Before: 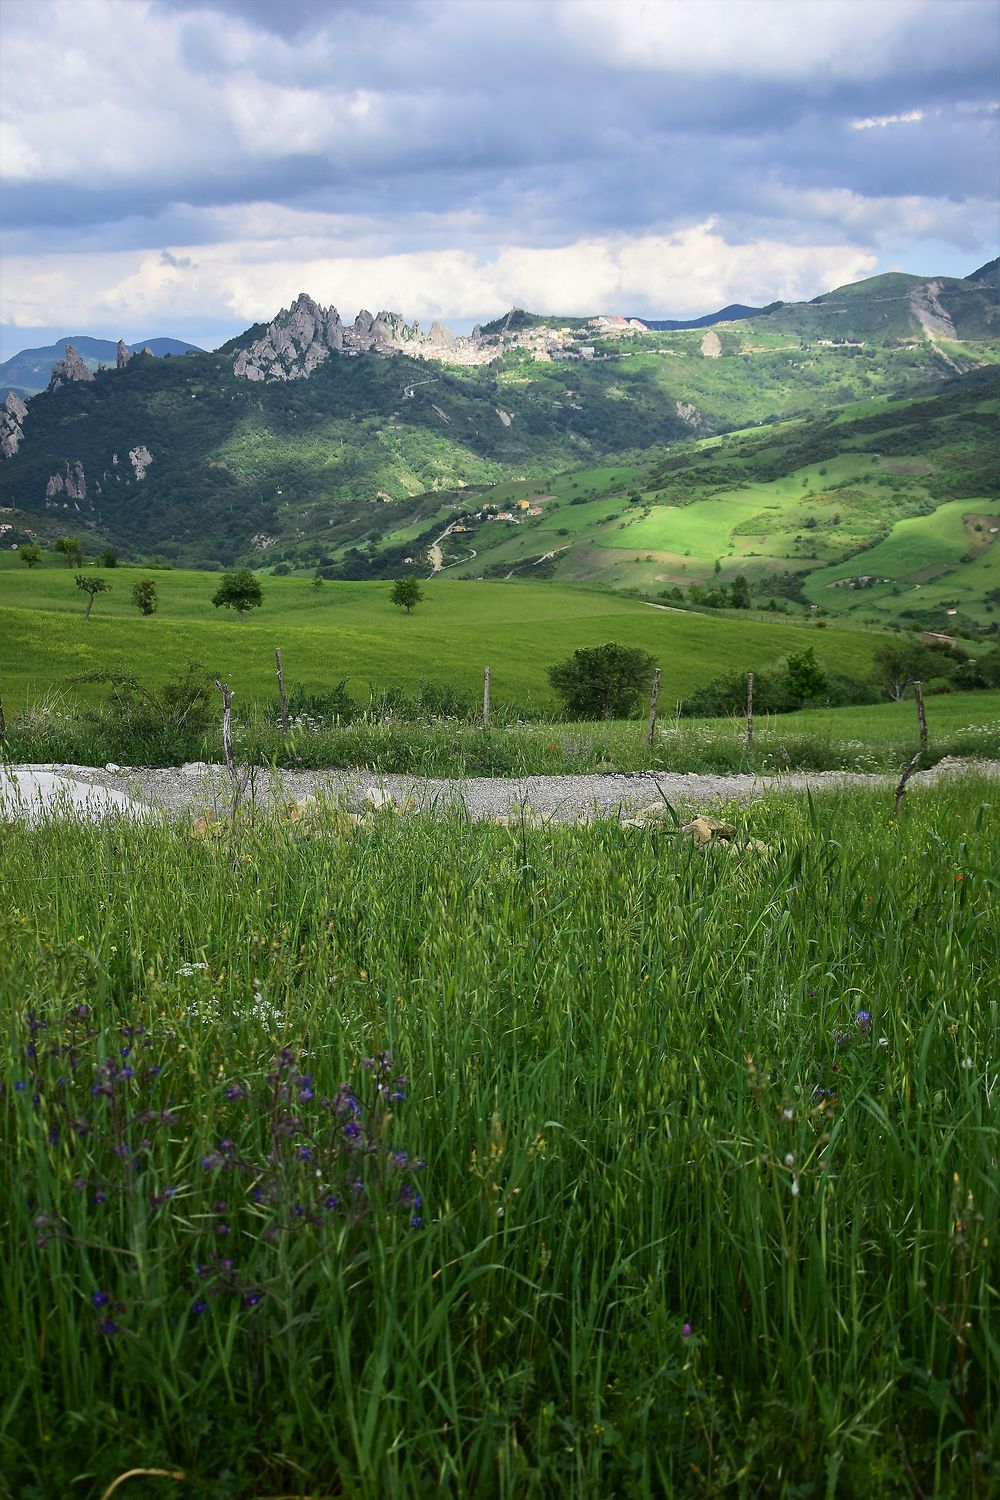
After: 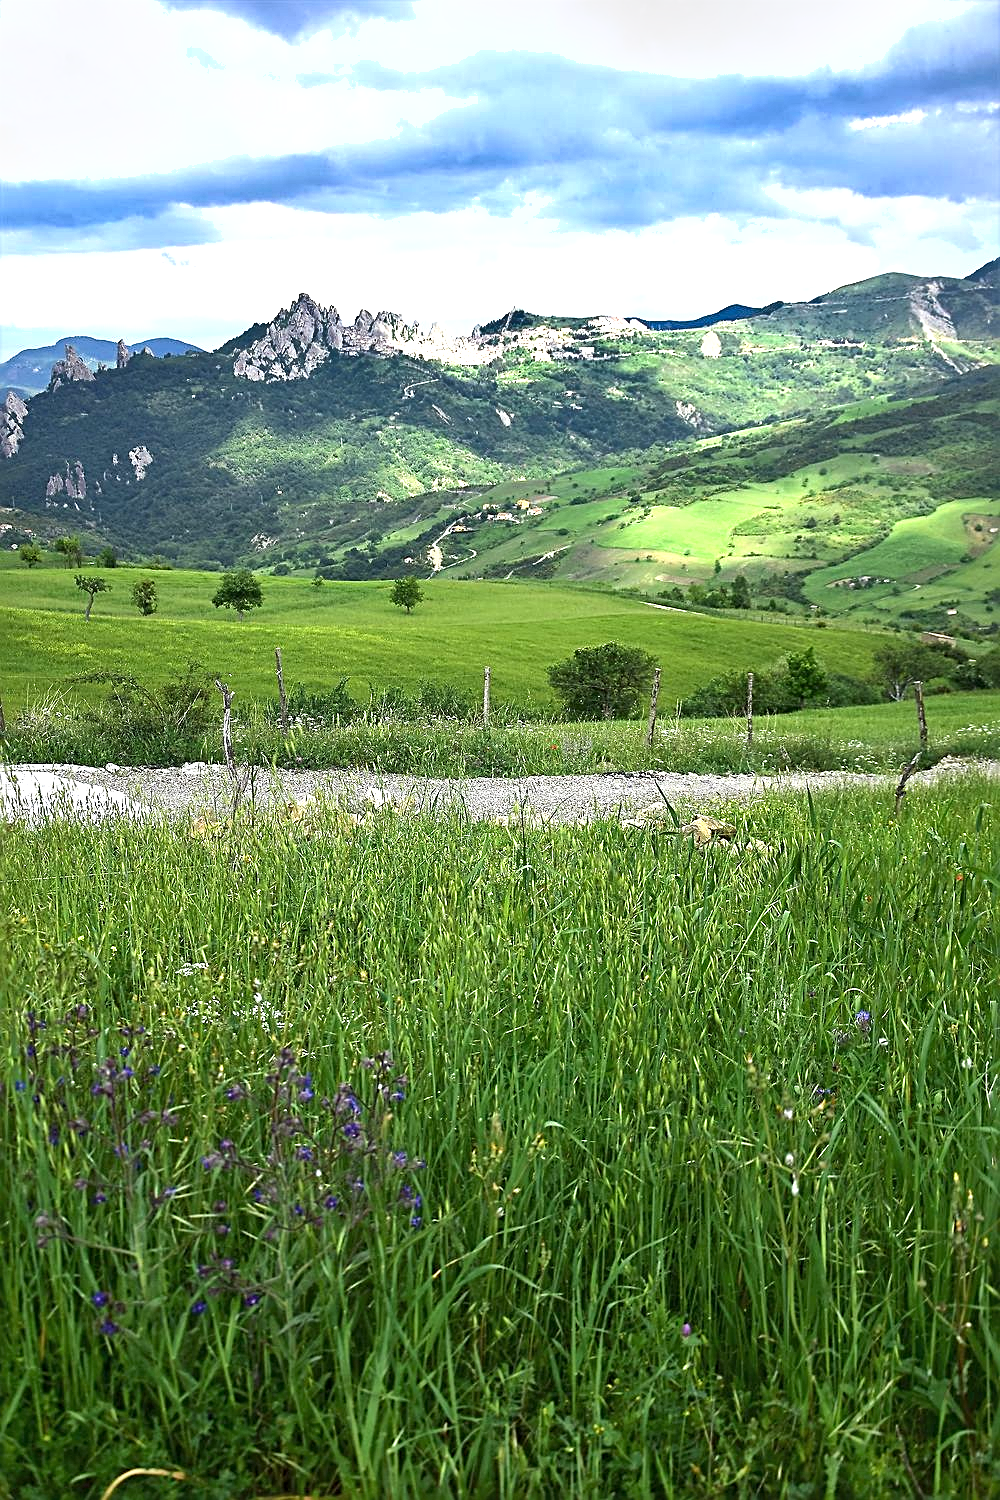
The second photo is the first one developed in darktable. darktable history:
shadows and highlights: soften with gaussian
exposure: exposure 1 EV, compensate highlight preservation false
sharpen: radius 2.533, amount 0.627
